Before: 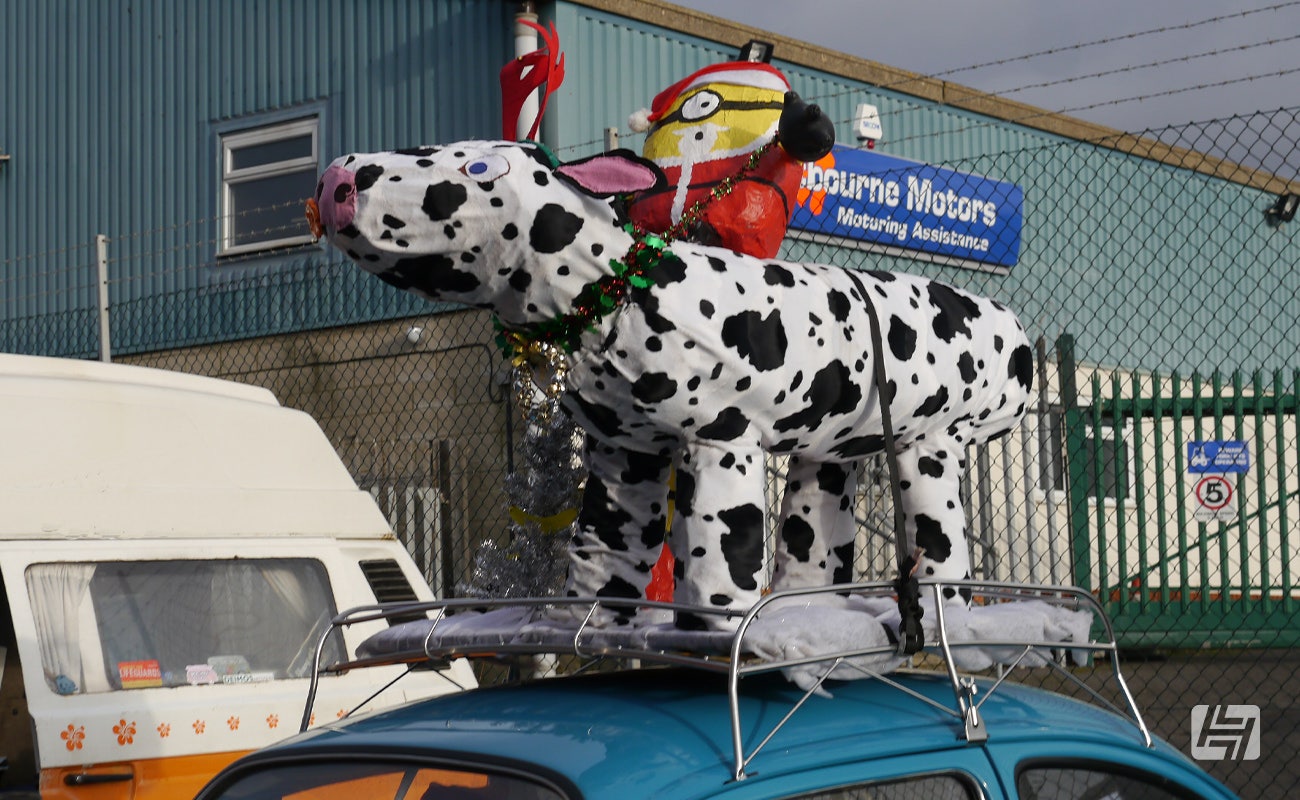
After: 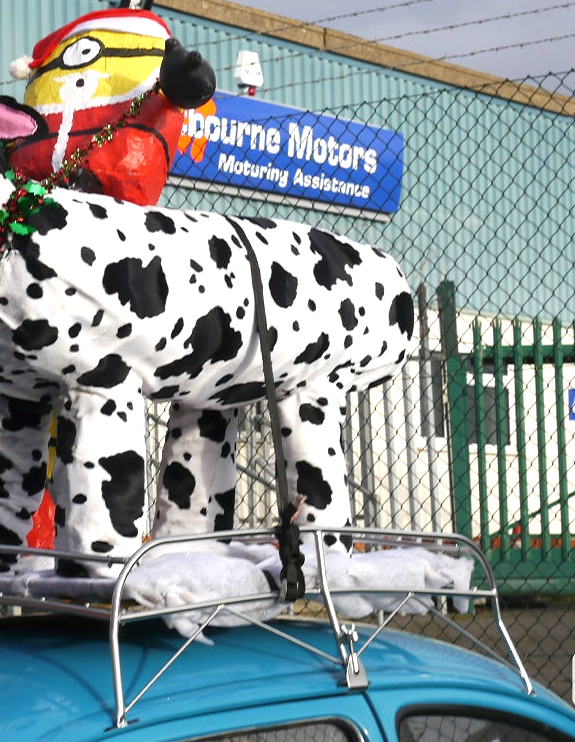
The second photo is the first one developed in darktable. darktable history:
exposure: black level correction 0, exposure 0.95 EV, compensate exposure bias true, compensate highlight preservation false
crop: left 47.628%, top 6.643%, right 7.874%
